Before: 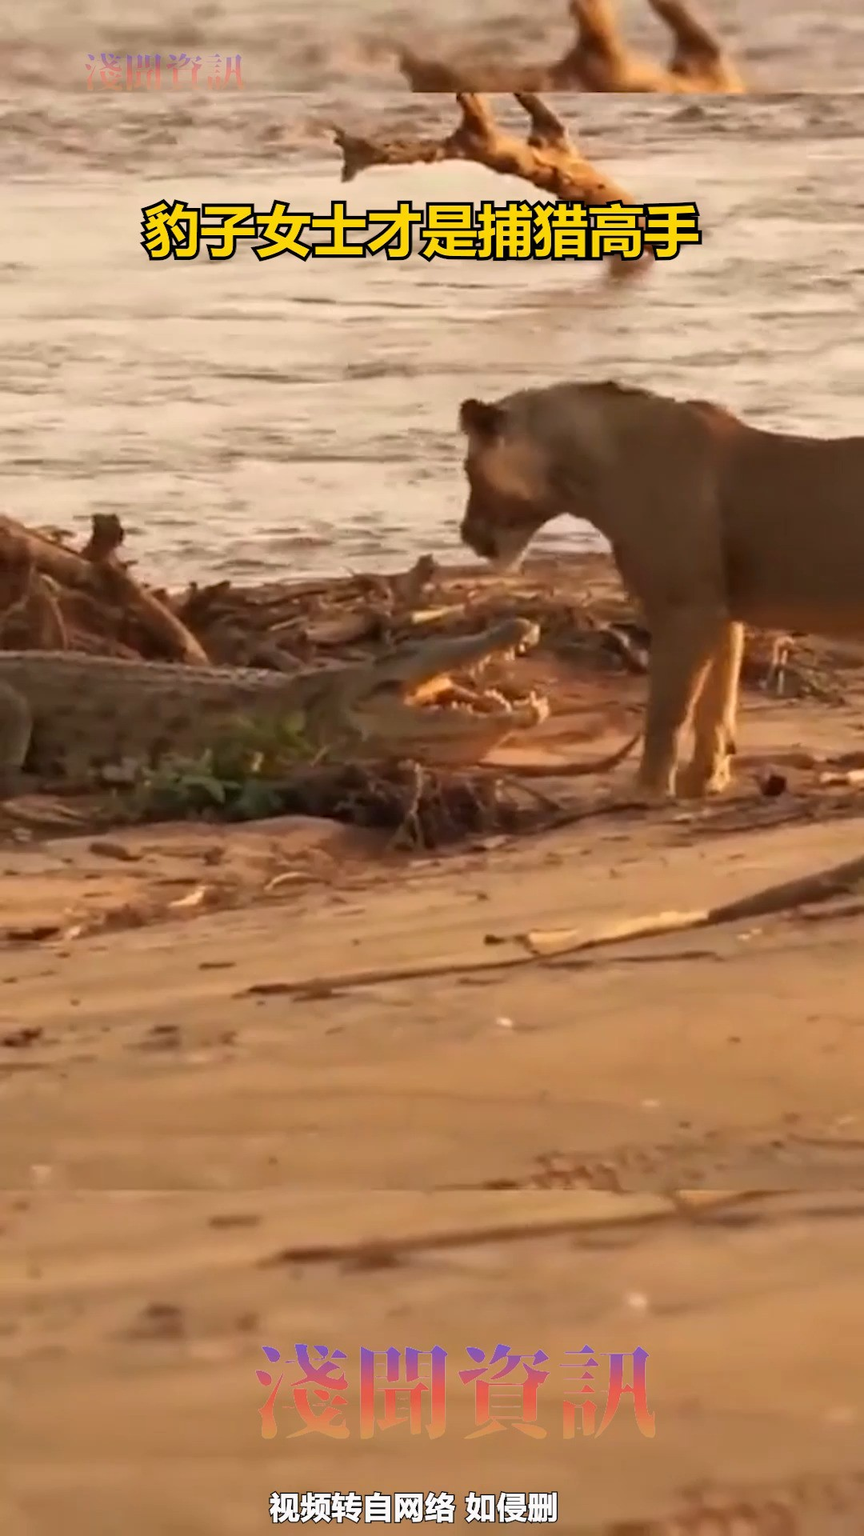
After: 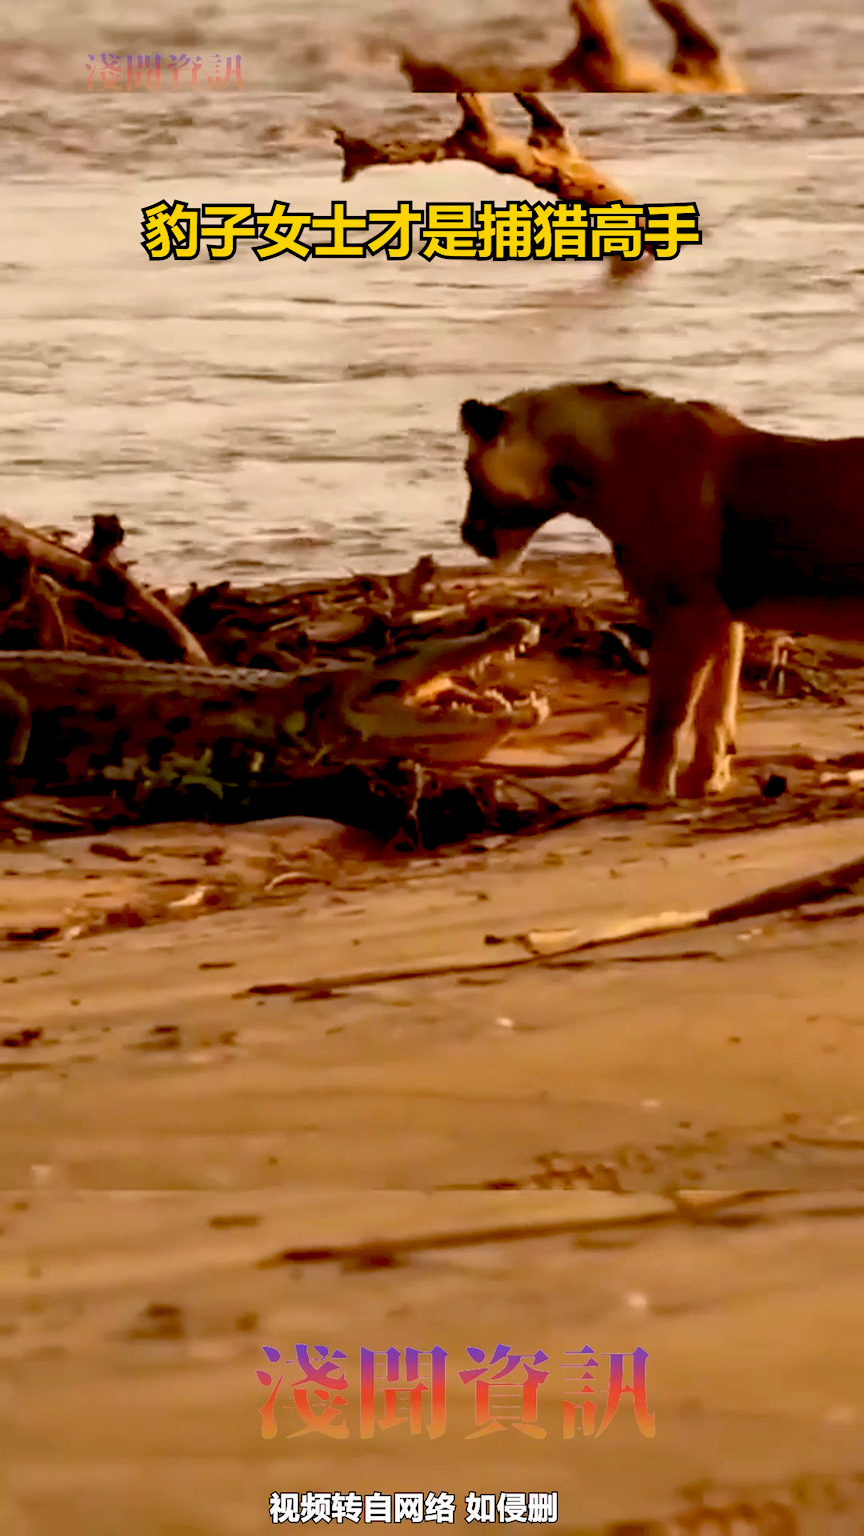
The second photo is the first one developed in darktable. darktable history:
exposure: black level correction 0.048, exposure 0.012 EV, compensate highlight preservation false
